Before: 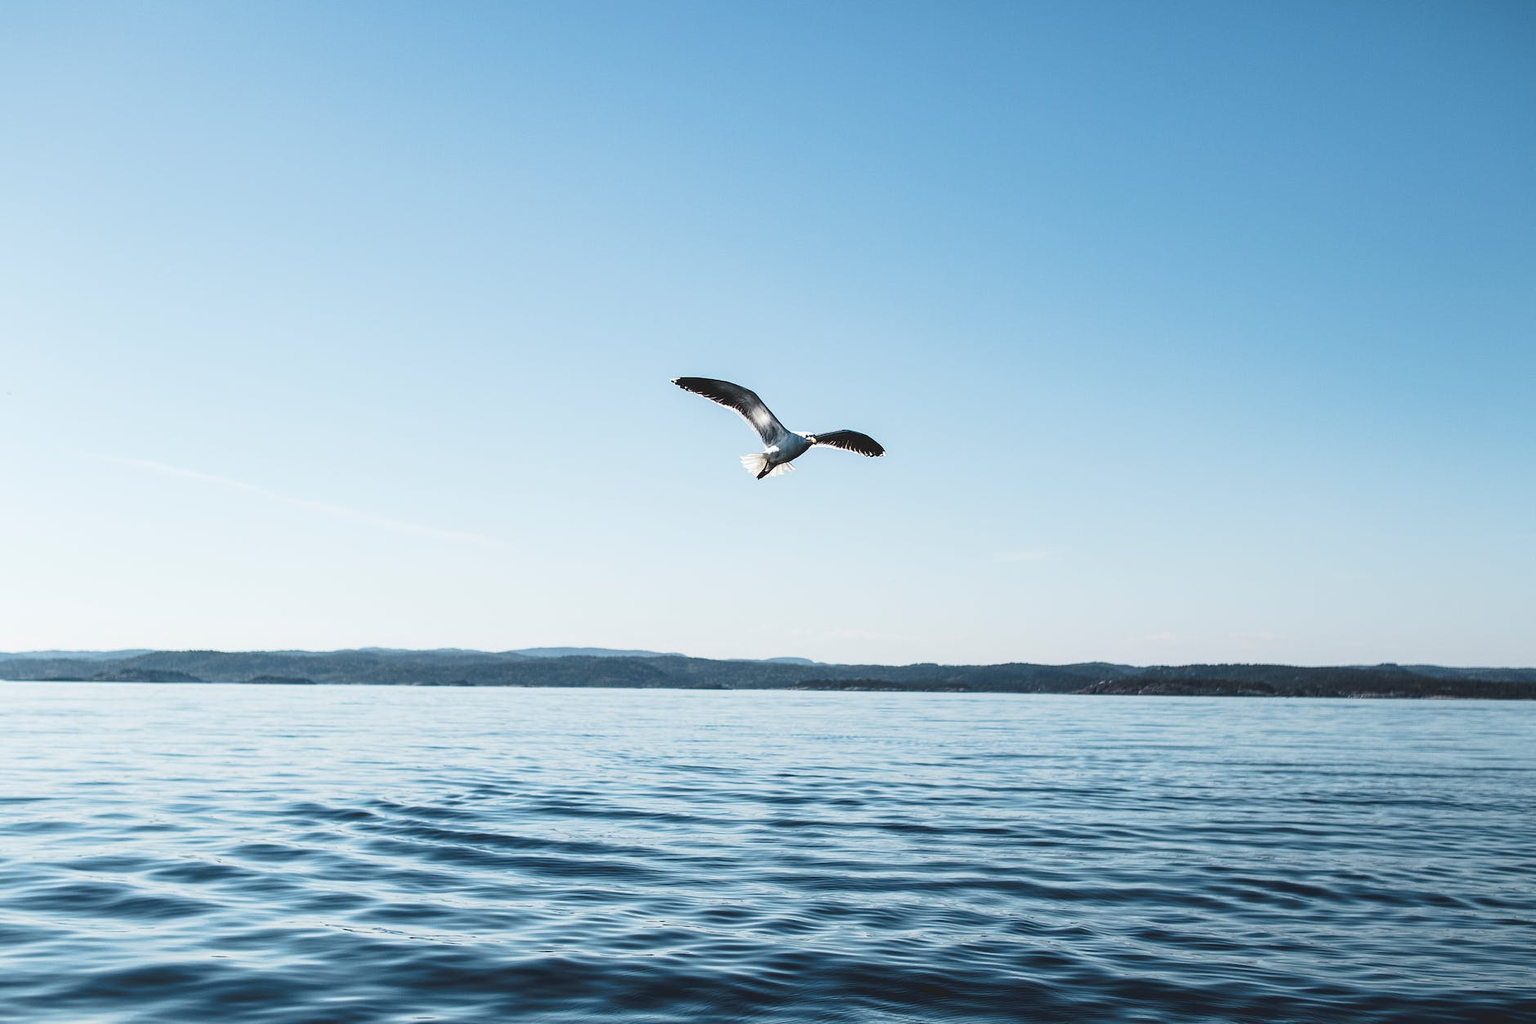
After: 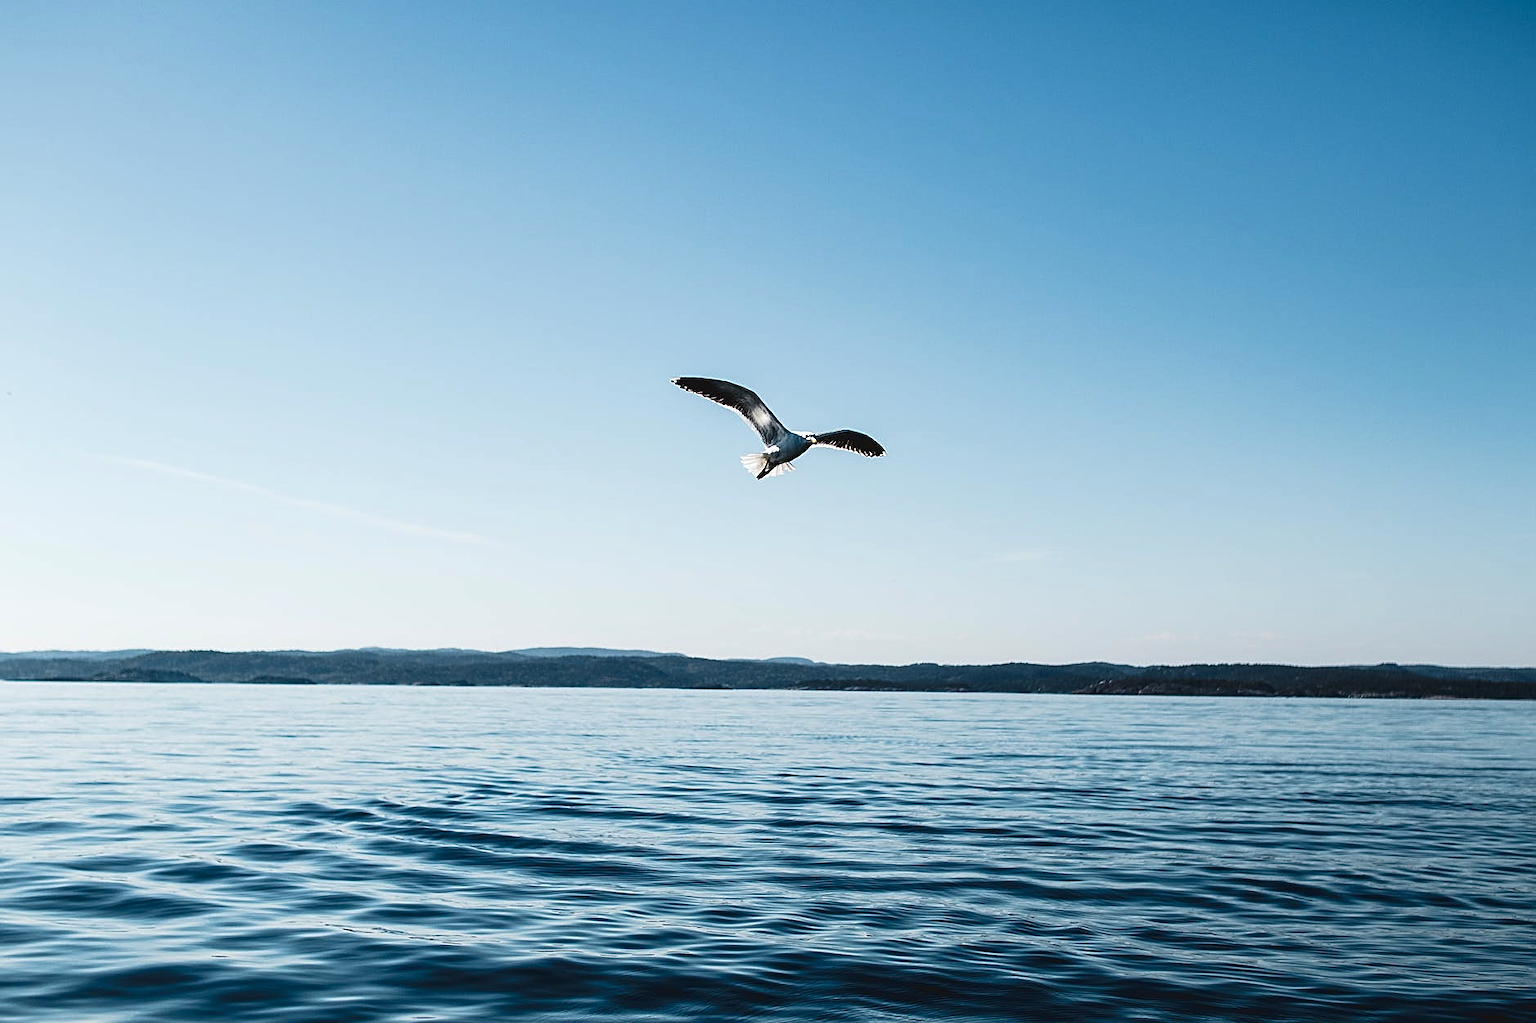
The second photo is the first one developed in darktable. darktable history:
contrast brightness saturation: contrast 0.068, brightness -0.152, saturation 0.108
sharpen: on, module defaults
